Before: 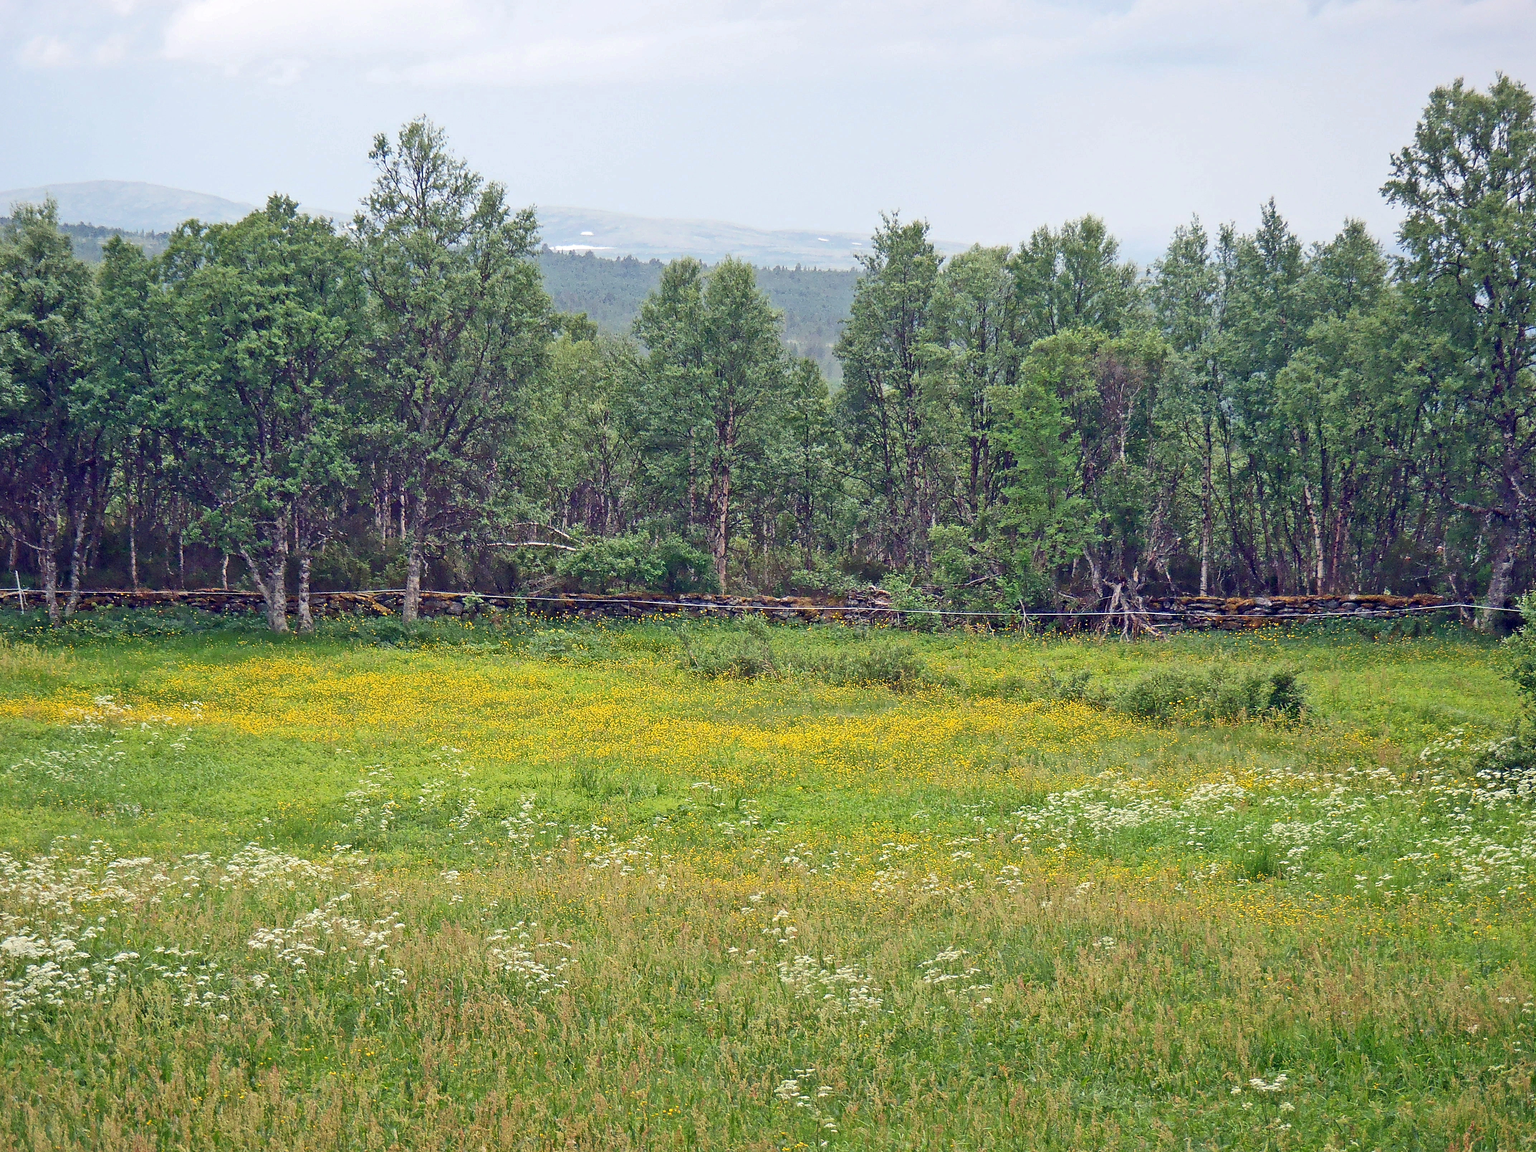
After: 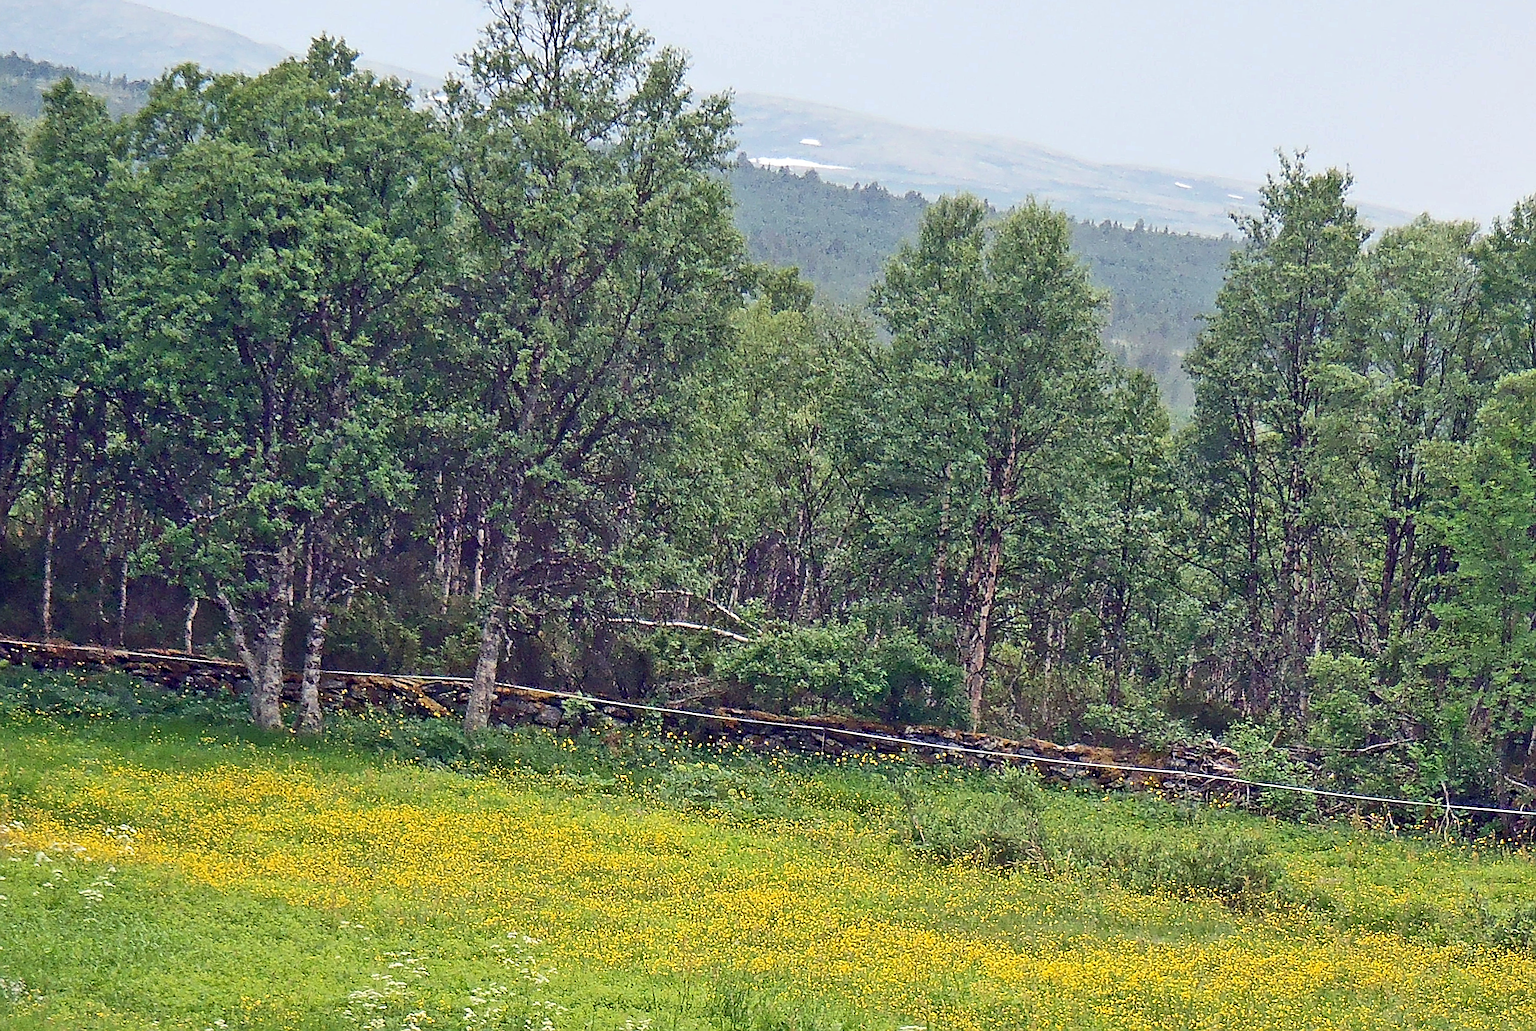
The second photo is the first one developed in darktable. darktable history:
crop and rotate: angle -5.15°, left 2.062%, top 6.768%, right 27.641%, bottom 30.296%
sharpen: on, module defaults
